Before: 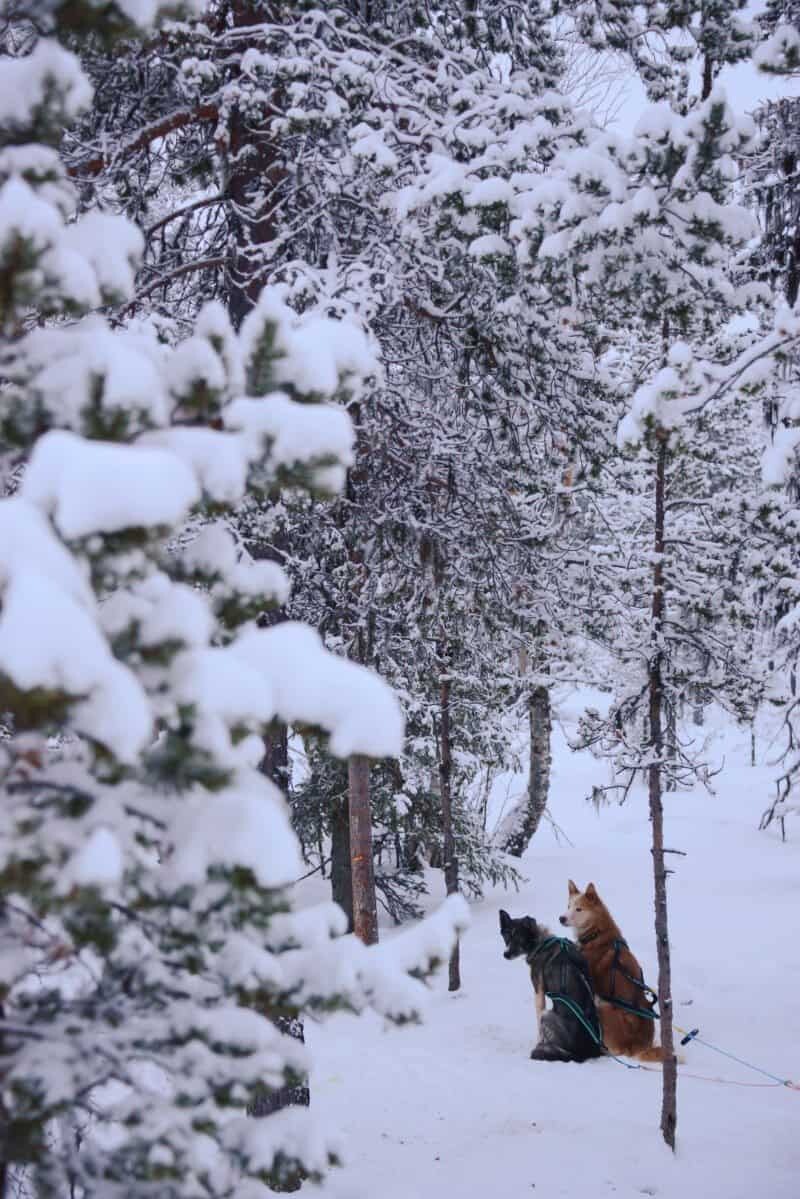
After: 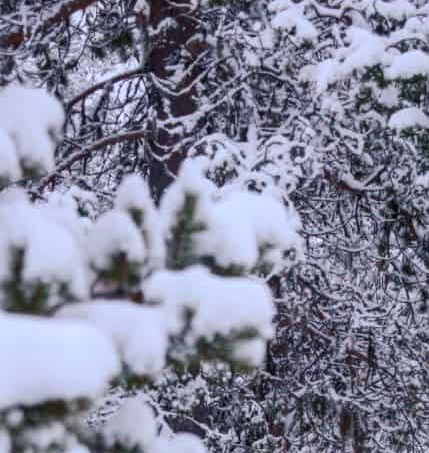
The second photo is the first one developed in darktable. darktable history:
contrast brightness saturation: contrast 0.08, saturation 0.02
crop: left 10.121%, top 10.631%, right 36.218%, bottom 51.526%
local contrast: on, module defaults
